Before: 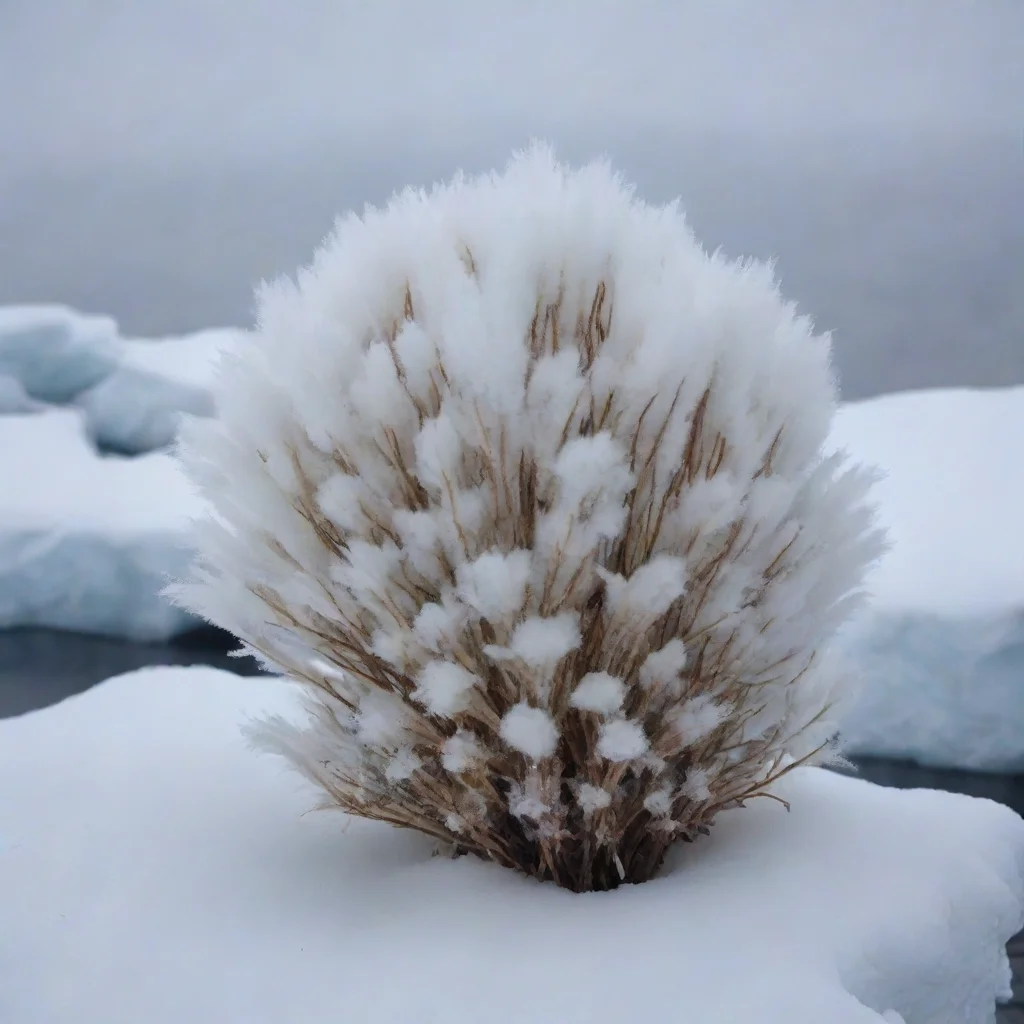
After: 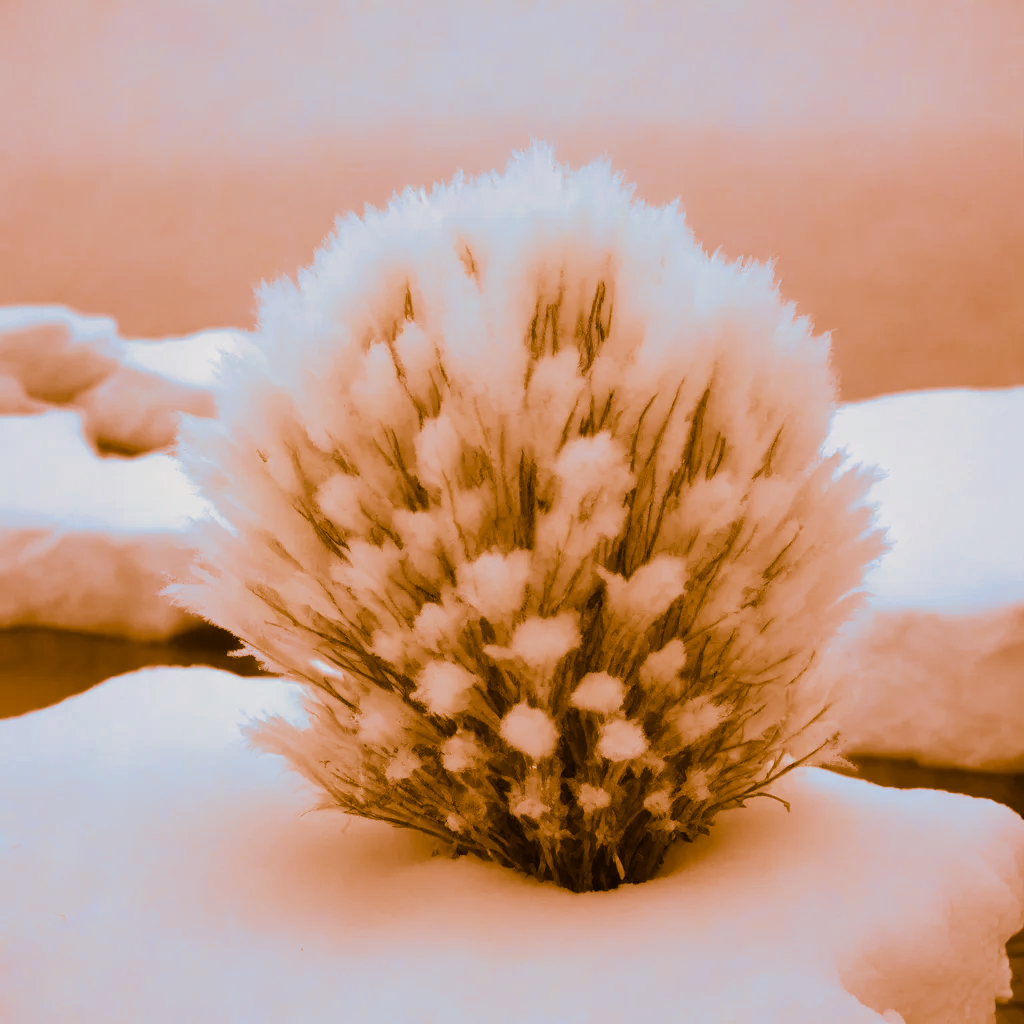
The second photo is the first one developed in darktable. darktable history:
split-toning: shadows › hue 26°, shadows › saturation 0.92, highlights › hue 40°, highlights › saturation 0.92, balance -63, compress 0%
